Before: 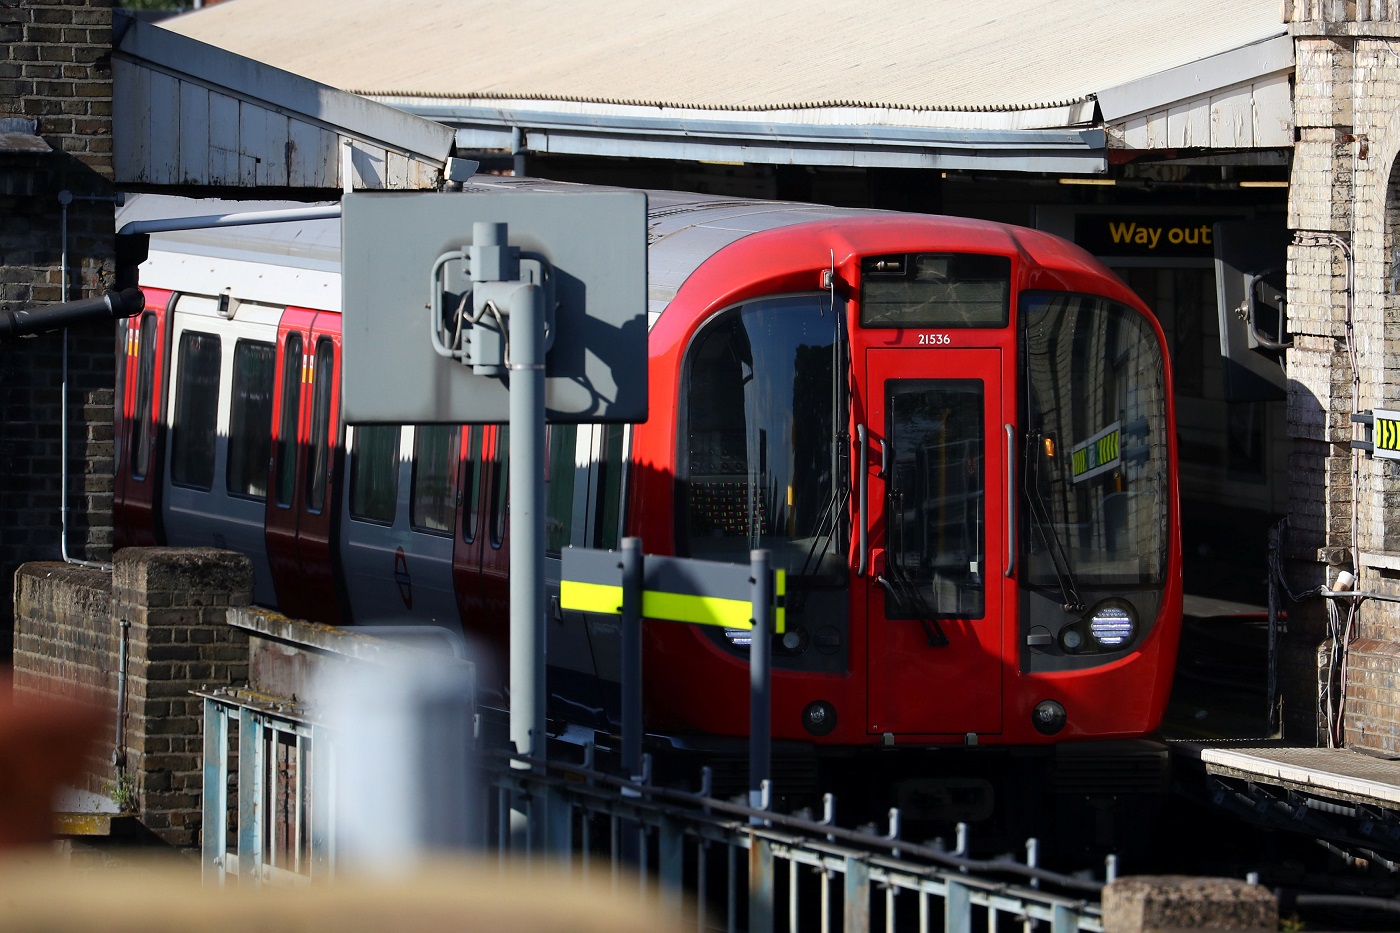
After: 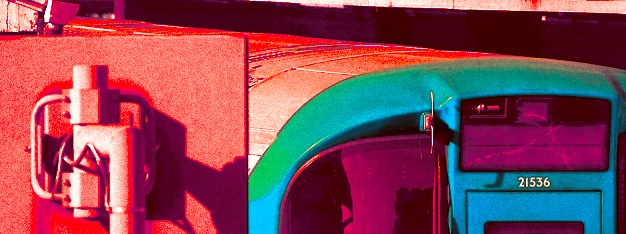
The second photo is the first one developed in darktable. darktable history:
grain: on, module defaults
split-toning: shadows › hue 226.8°, shadows › saturation 0.56, highlights › hue 28.8°, balance -40, compress 0%
crop: left 28.64%, top 16.832%, right 26.637%, bottom 58.055%
white balance: red 1.127, blue 0.943
color correction: highlights a* -39.68, highlights b* -40, shadows a* -40, shadows b* -40, saturation -3
contrast equalizer: y [[0.439, 0.44, 0.442, 0.457, 0.493, 0.498], [0.5 ×6], [0.5 ×6], [0 ×6], [0 ×6]], mix 0.59
local contrast: mode bilateral grid, contrast 30, coarseness 25, midtone range 0.2
